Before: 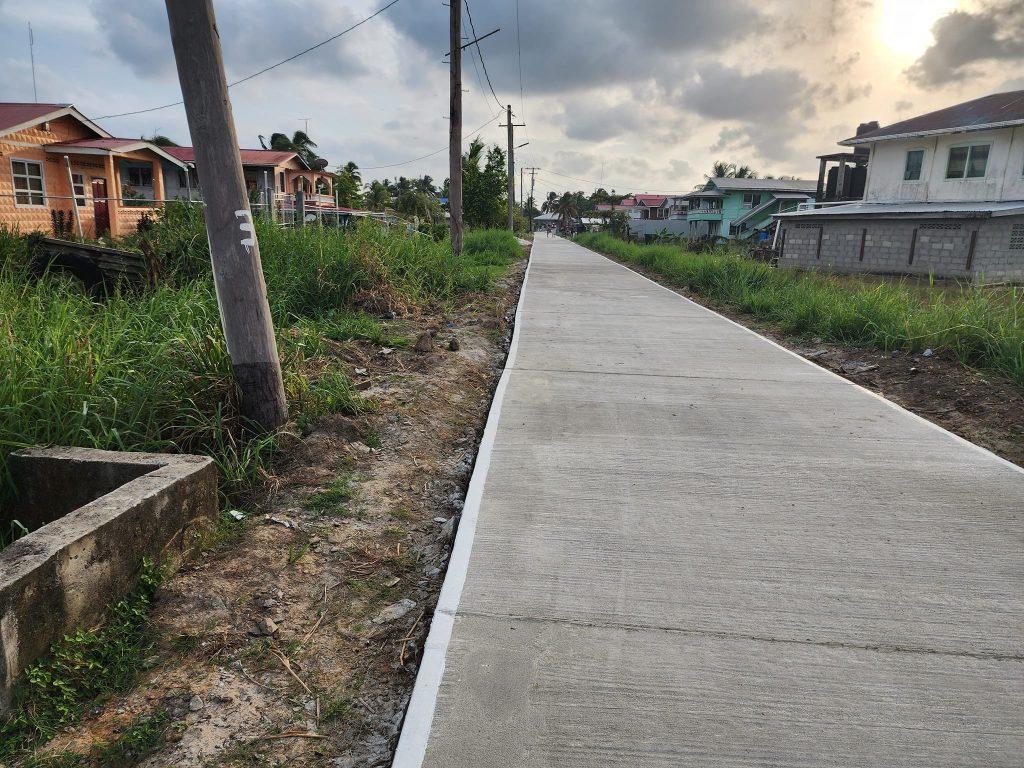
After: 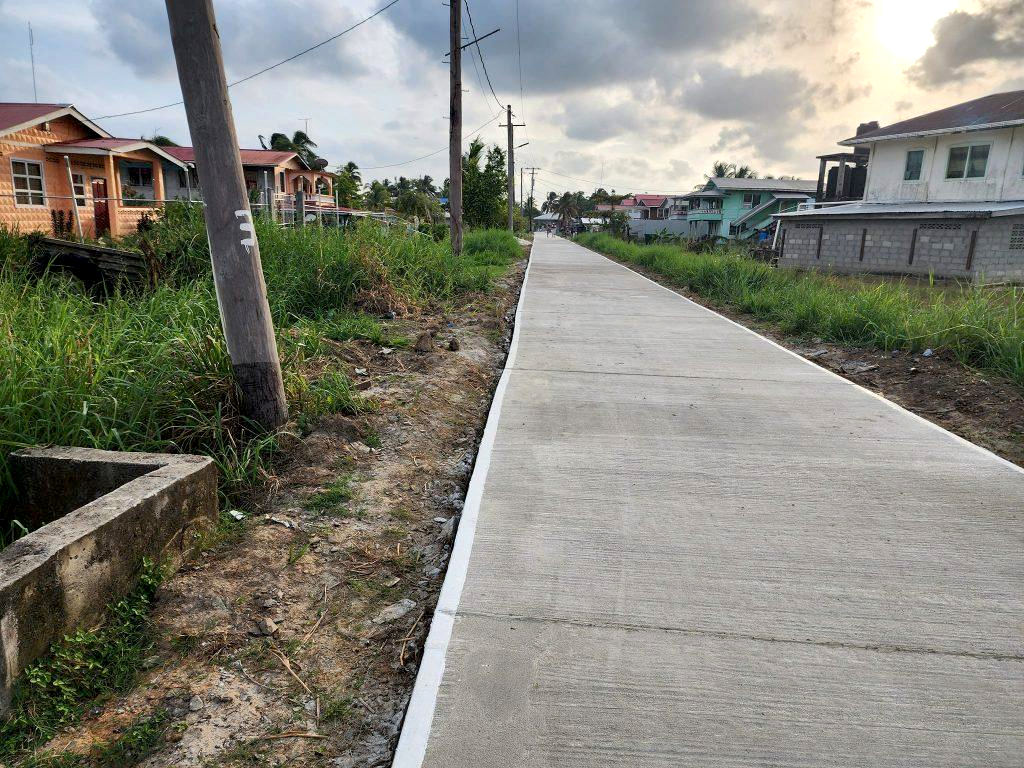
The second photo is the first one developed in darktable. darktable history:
exposure: black level correction 0.005, exposure 0.273 EV, compensate exposure bias true, compensate highlight preservation false
